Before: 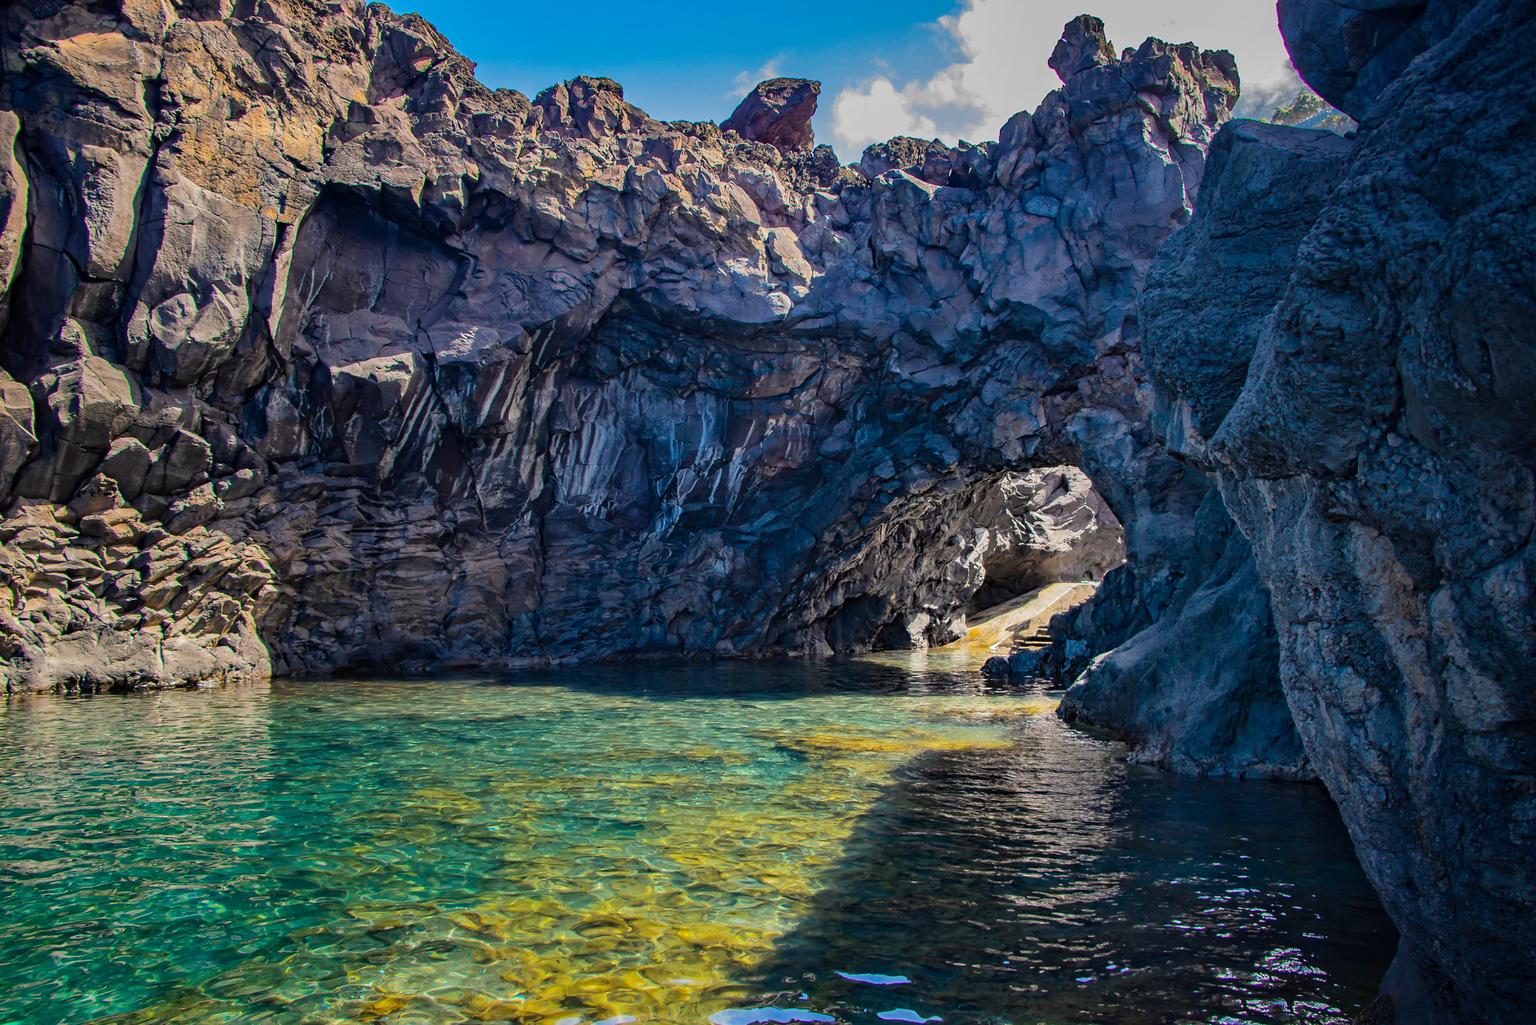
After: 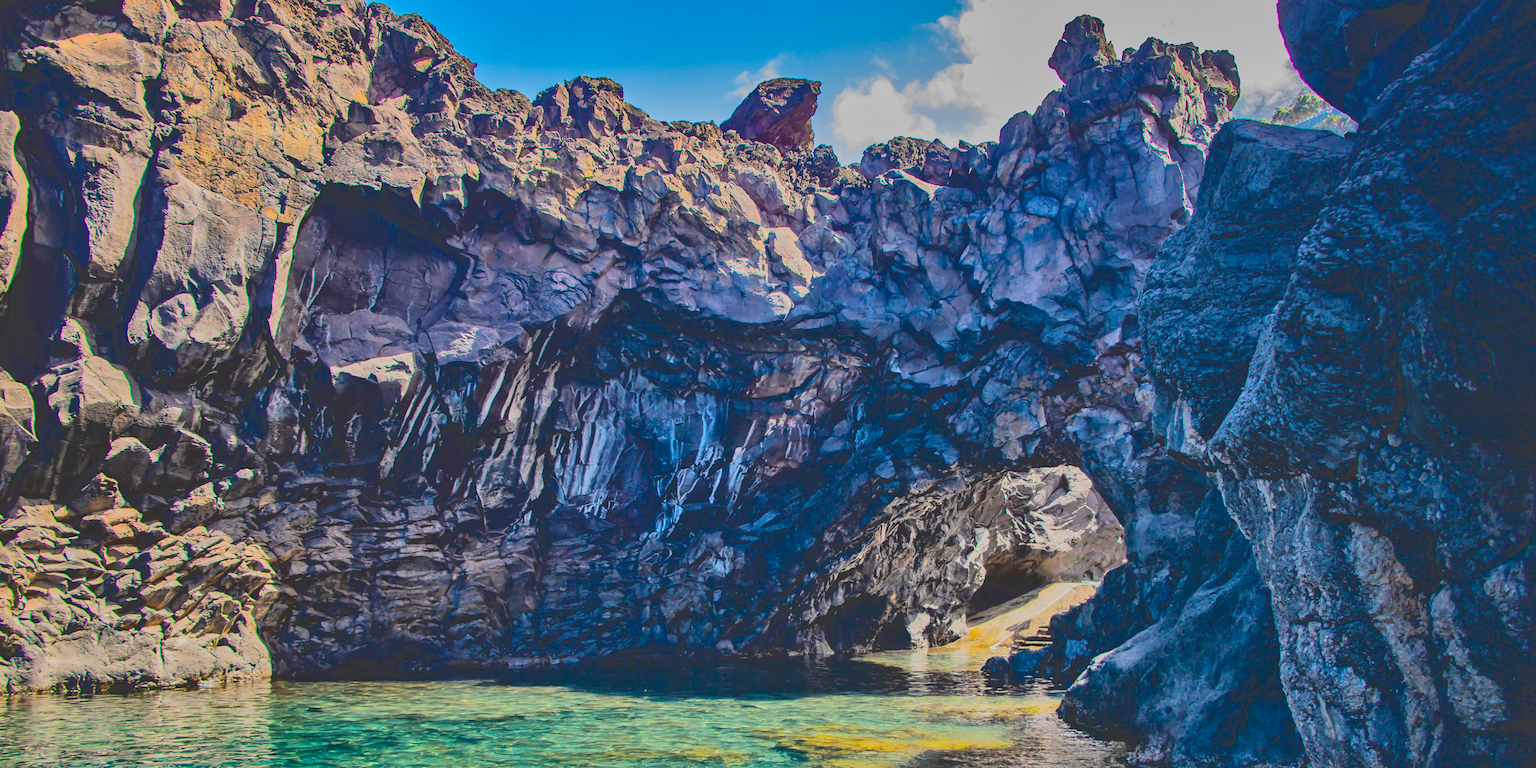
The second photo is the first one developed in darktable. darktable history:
crop: bottom 24.967%
tone equalizer: -7 EV 0.15 EV, -6 EV 0.6 EV, -5 EV 1.15 EV, -4 EV 1.33 EV, -3 EV 1.15 EV, -2 EV 0.6 EV, -1 EV 0.15 EV, mask exposure compensation -0.5 EV
tone curve: curves: ch0 [(0, 0.23) (0.125, 0.207) (0.245, 0.227) (0.736, 0.695) (1, 0.824)], color space Lab, independent channels, preserve colors none
local contrast: mode bilateral grid, contrast 20, coarseness 50, detail 120%, midtone range 0.2
